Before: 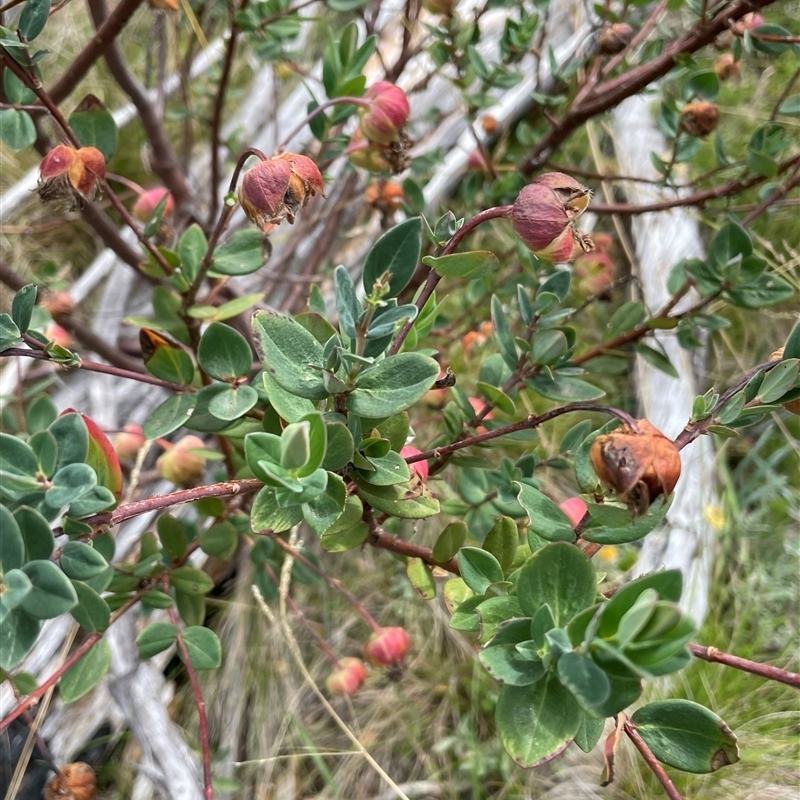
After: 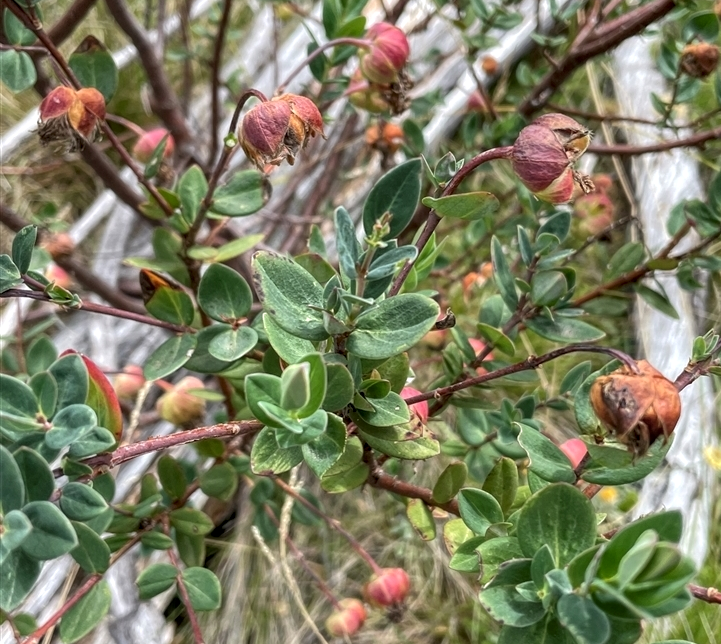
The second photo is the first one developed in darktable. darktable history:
local contrast: highlights 92%, shadows 85%, detail 160%, midtone range 0.2
crop: top 7.421%, right 9.781%, bottom 11.971%
